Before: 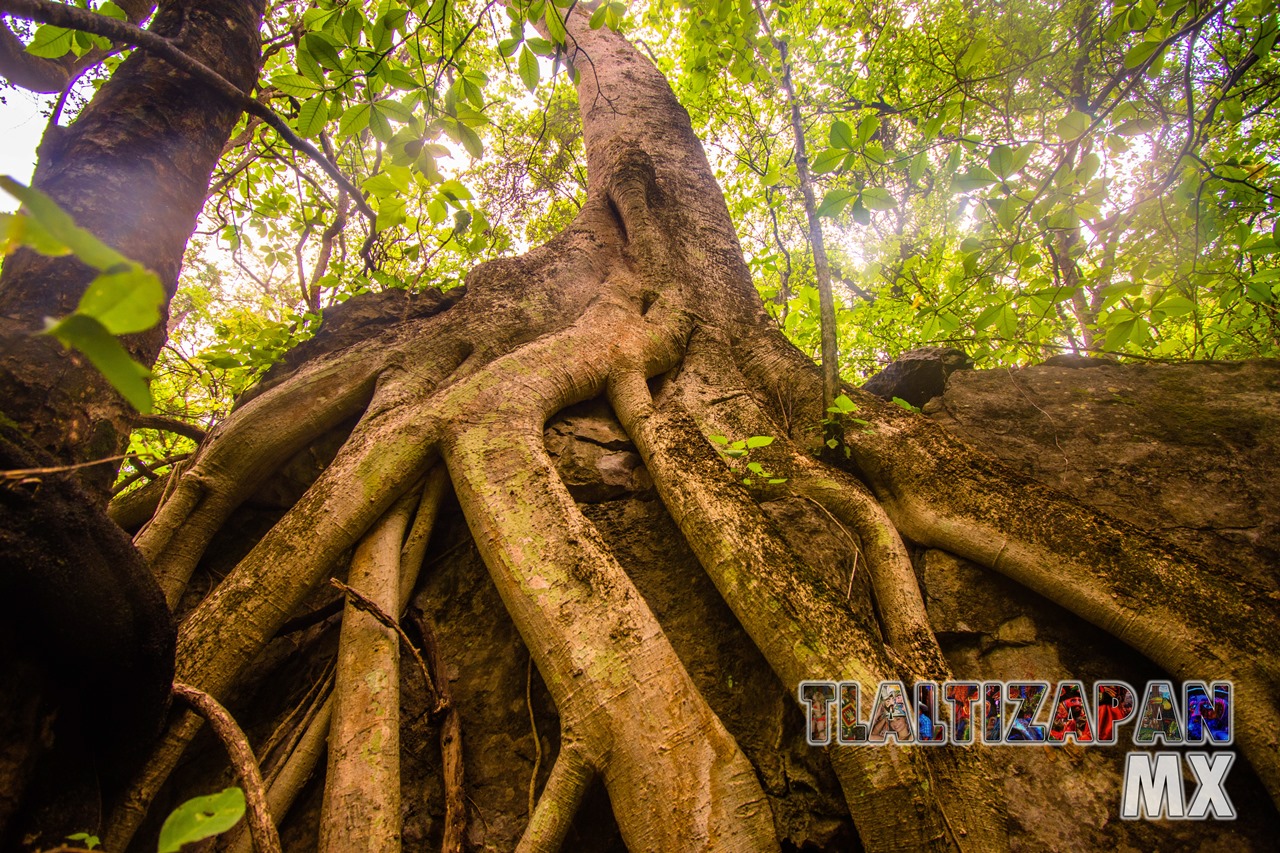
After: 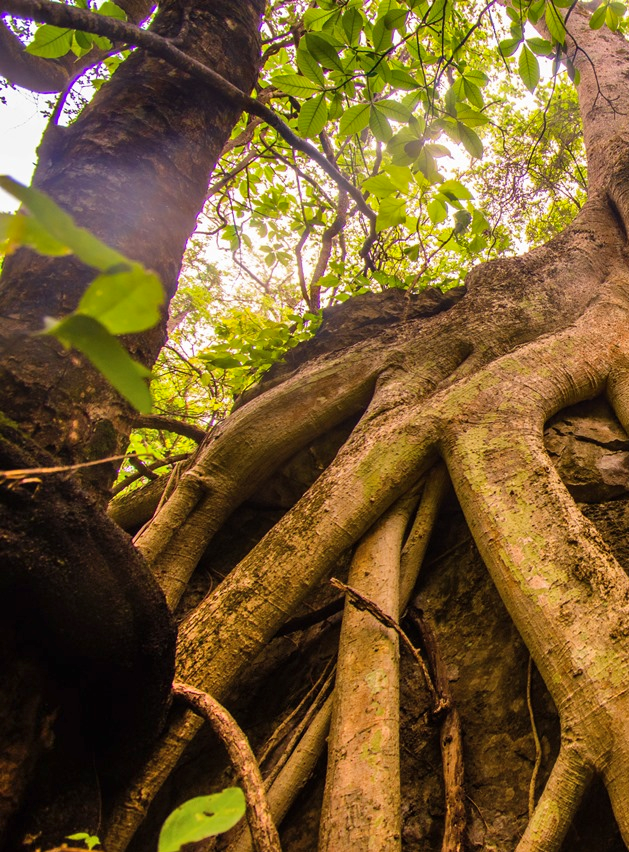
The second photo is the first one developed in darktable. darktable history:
vibrance: on, module defaults
crop and rotate: left 0%, top 0%, right 50.845%
contrast brightness saturation: saturation -0.05
shadows and highlights: soften with gaussian
